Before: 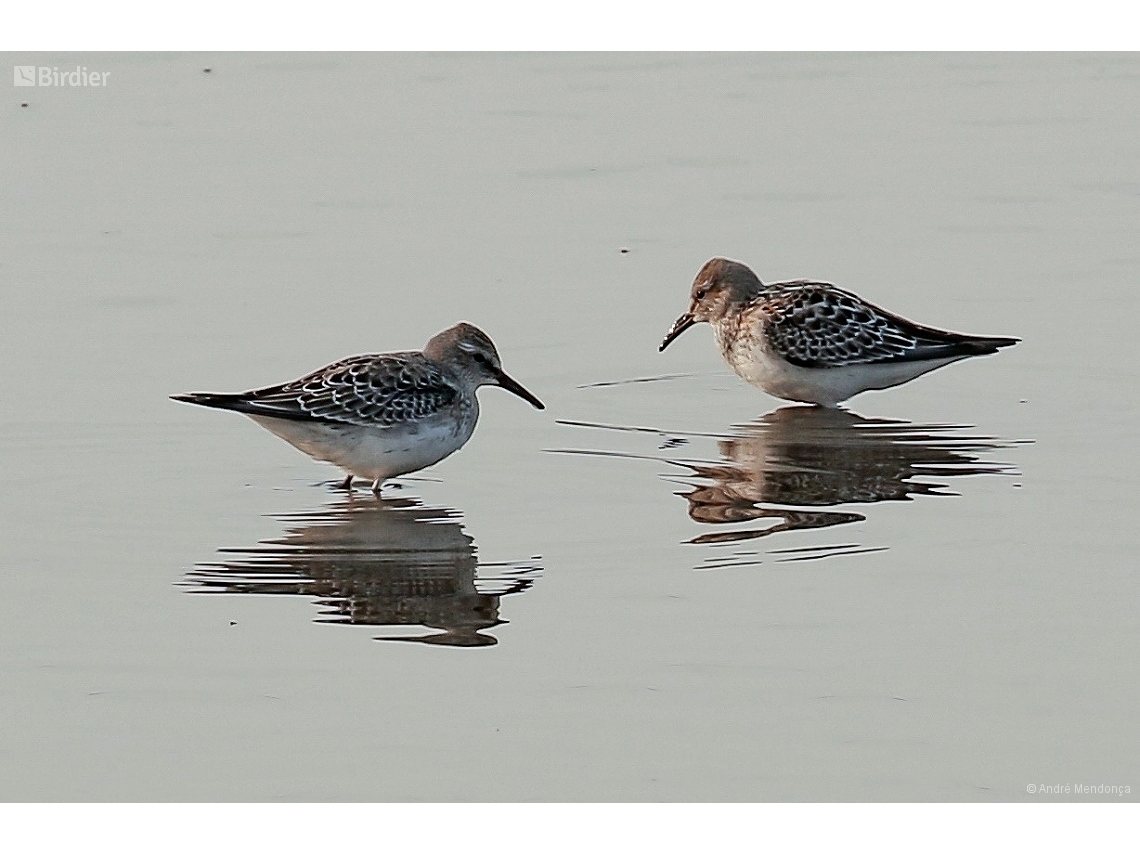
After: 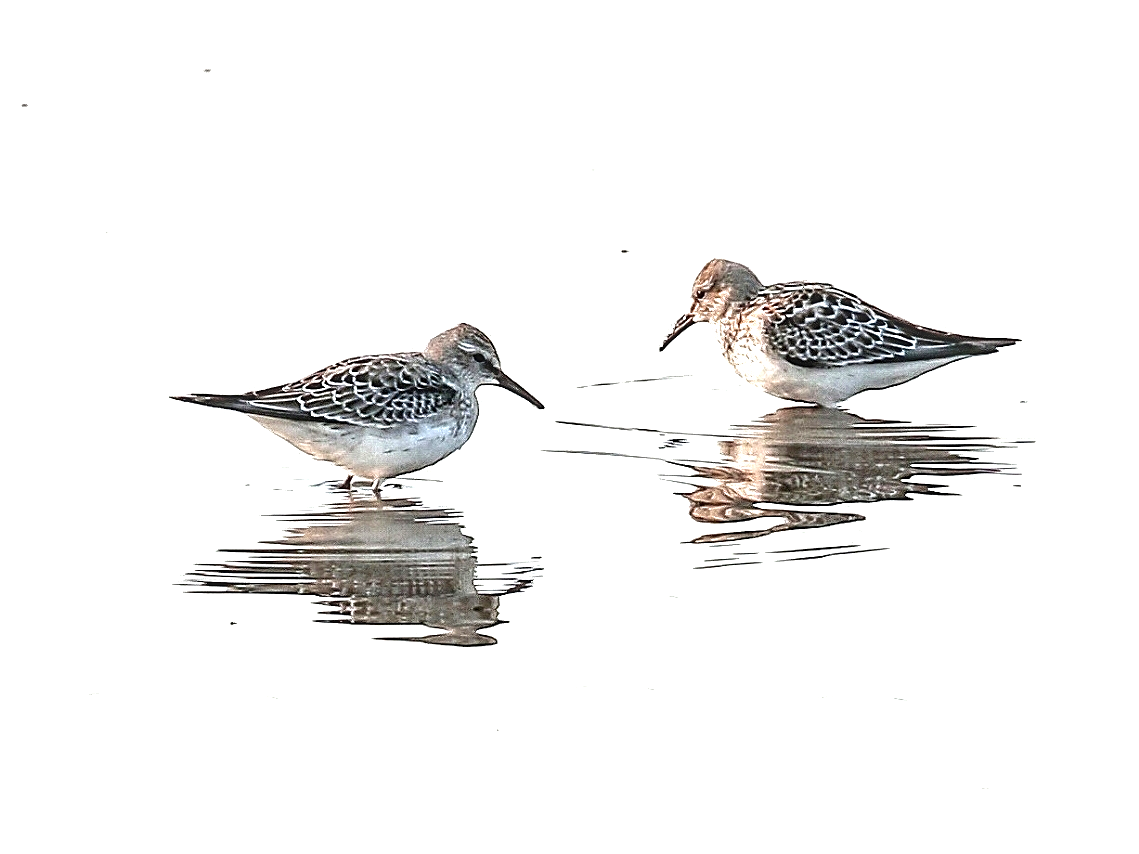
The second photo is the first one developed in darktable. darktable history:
sharpen: on, module defaults
crop: left 0.06%
color correction: highlights b* -0.035, saturation 0.848
exposure: black level correction 0, exposure 1.583 EV, compensate exposure bias true, compensate highlight preservation false
local contrast: on, module defaults
